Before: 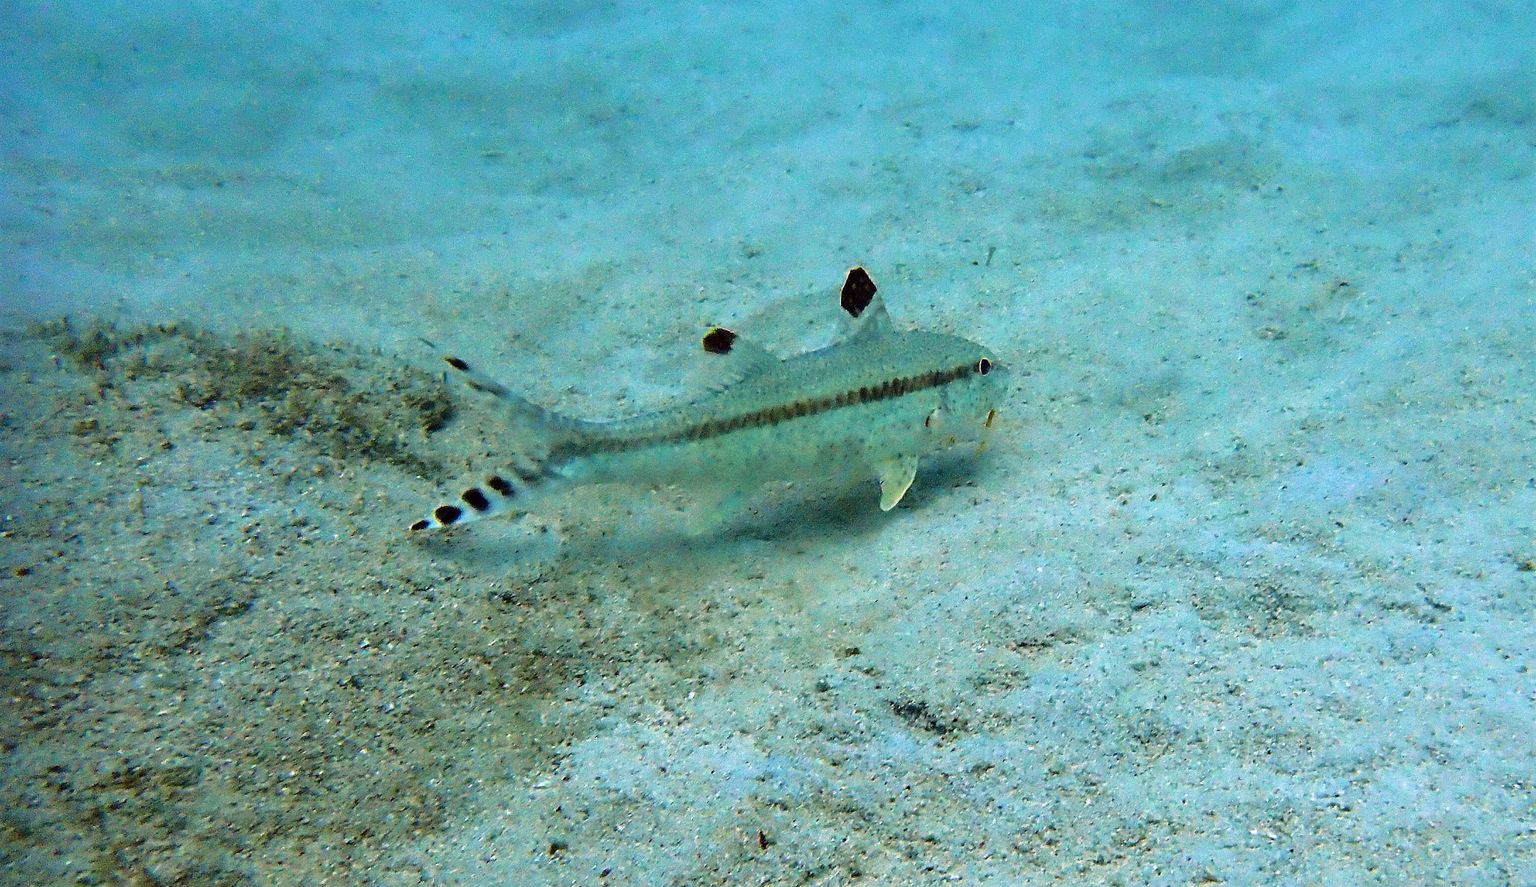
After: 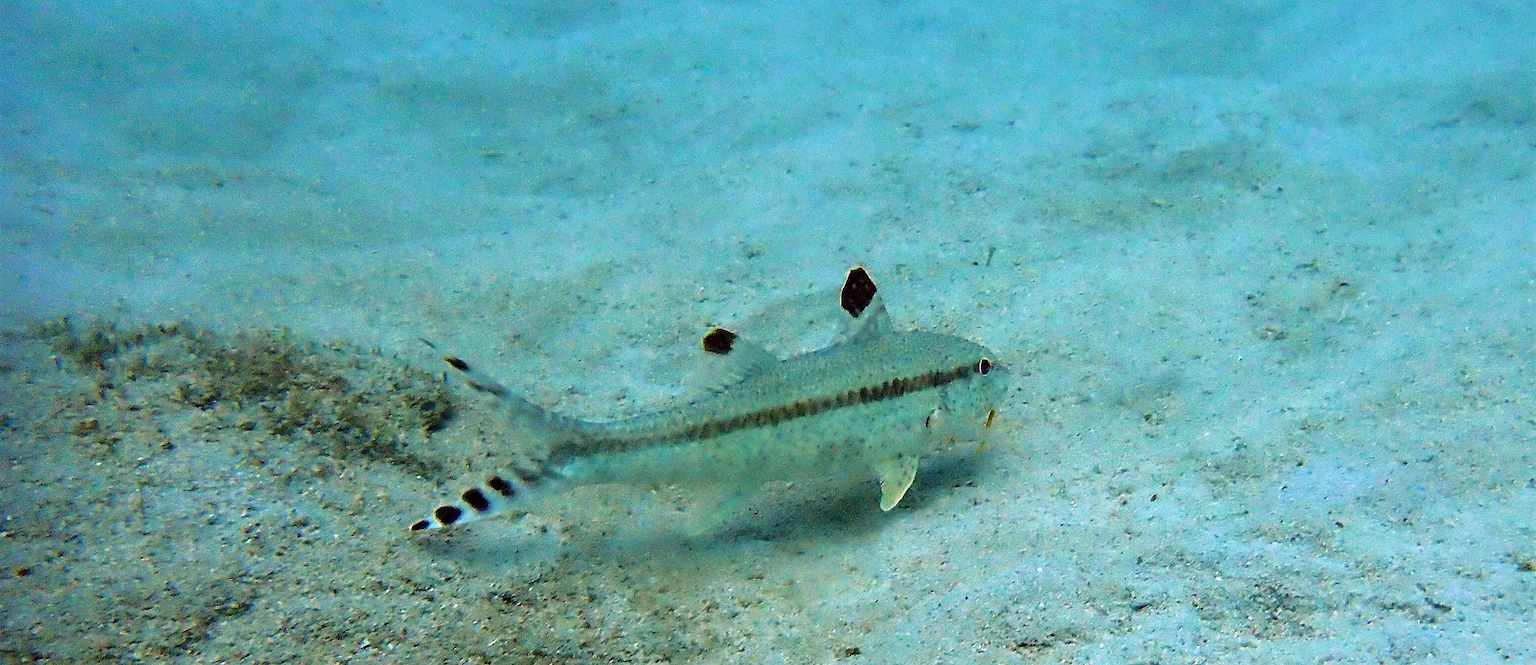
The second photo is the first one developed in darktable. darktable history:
crop: bottom 24.879%
